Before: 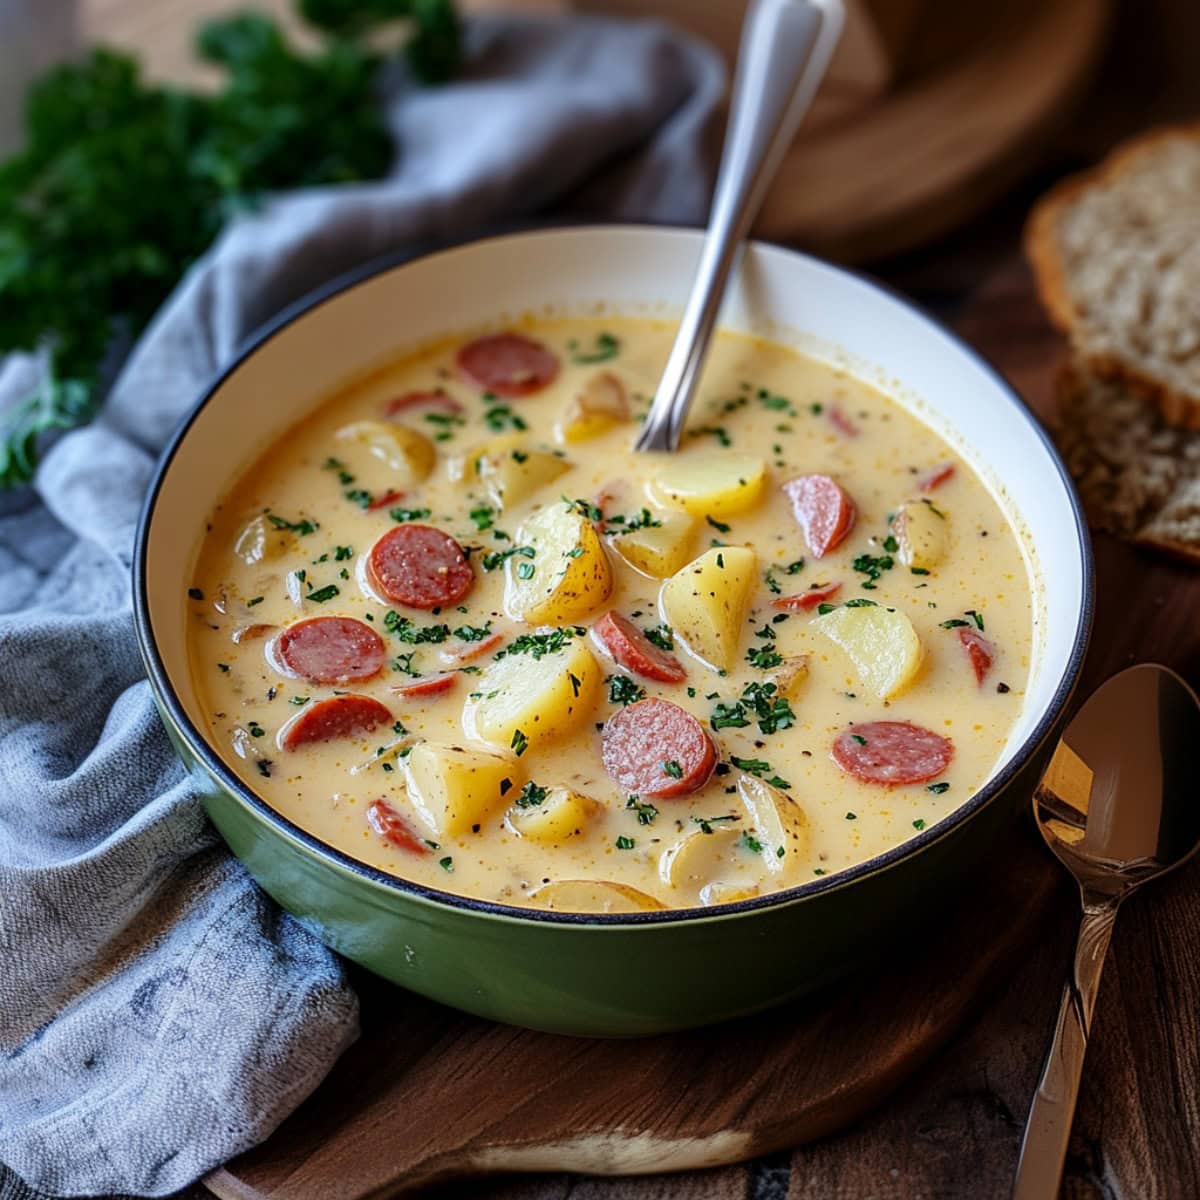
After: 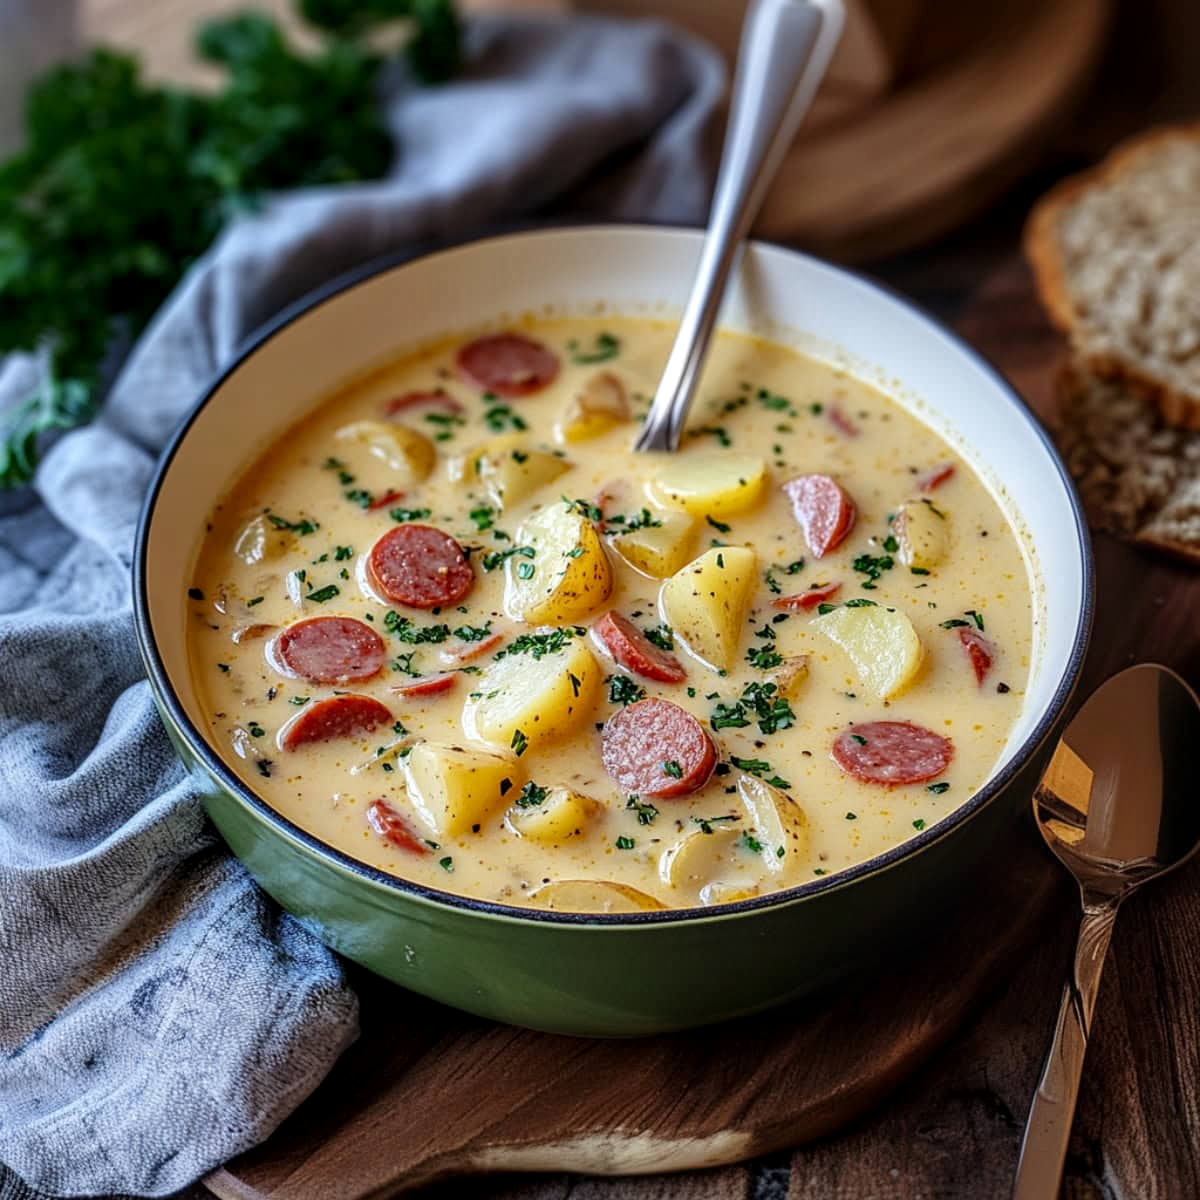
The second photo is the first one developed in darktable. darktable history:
exposure: exposure 0.014 EV, compensate highlight preservation false
local contrast: on, module defaults
